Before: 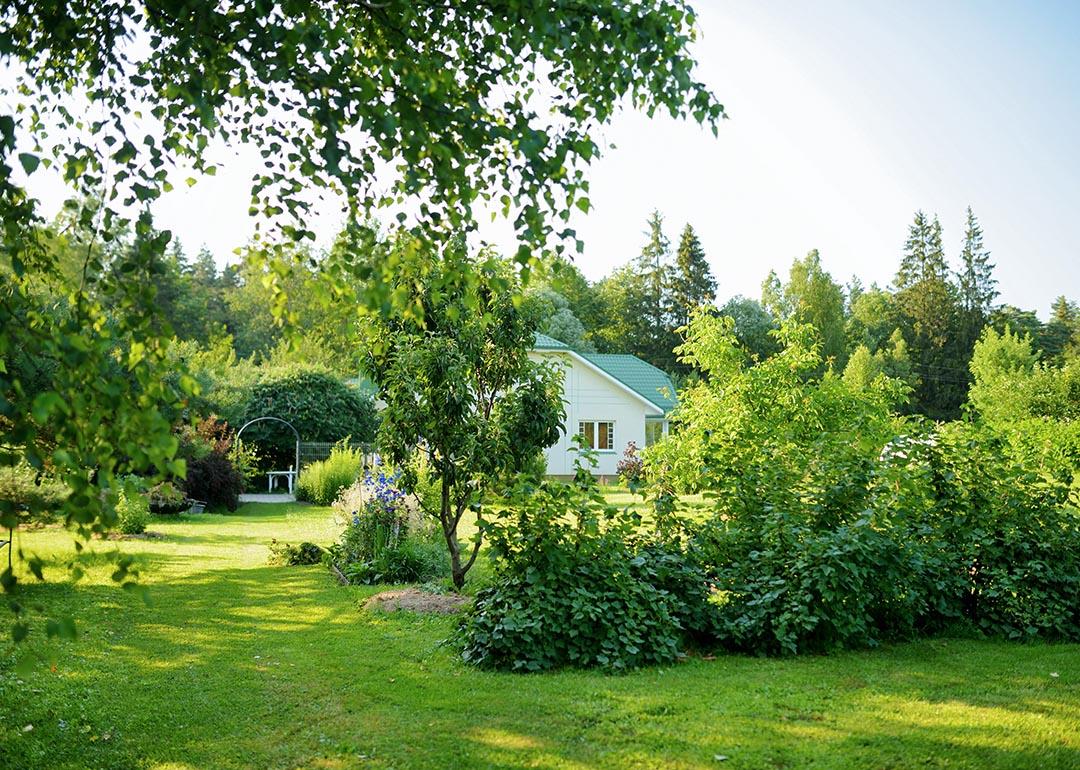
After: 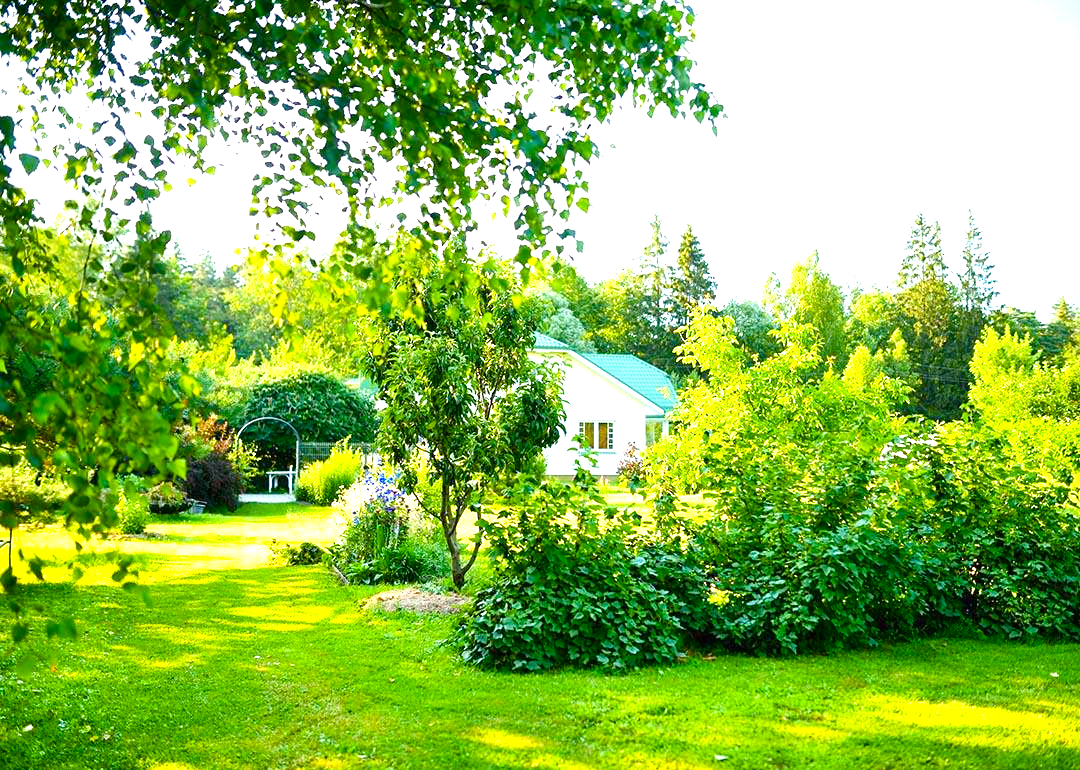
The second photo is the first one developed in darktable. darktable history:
color balance rgb: perceptual saturation grading › global saturation 45%, perceptual saturation grading › highlights -25%, perceptual saturation grading › shadows 50%, perceptual brilliance grading › global brilliance 3%, global vibrance 3%
exposure: black level correction 0, exposure 1.2 EV, compensate exposure bias true, compensate highlight preservation false
